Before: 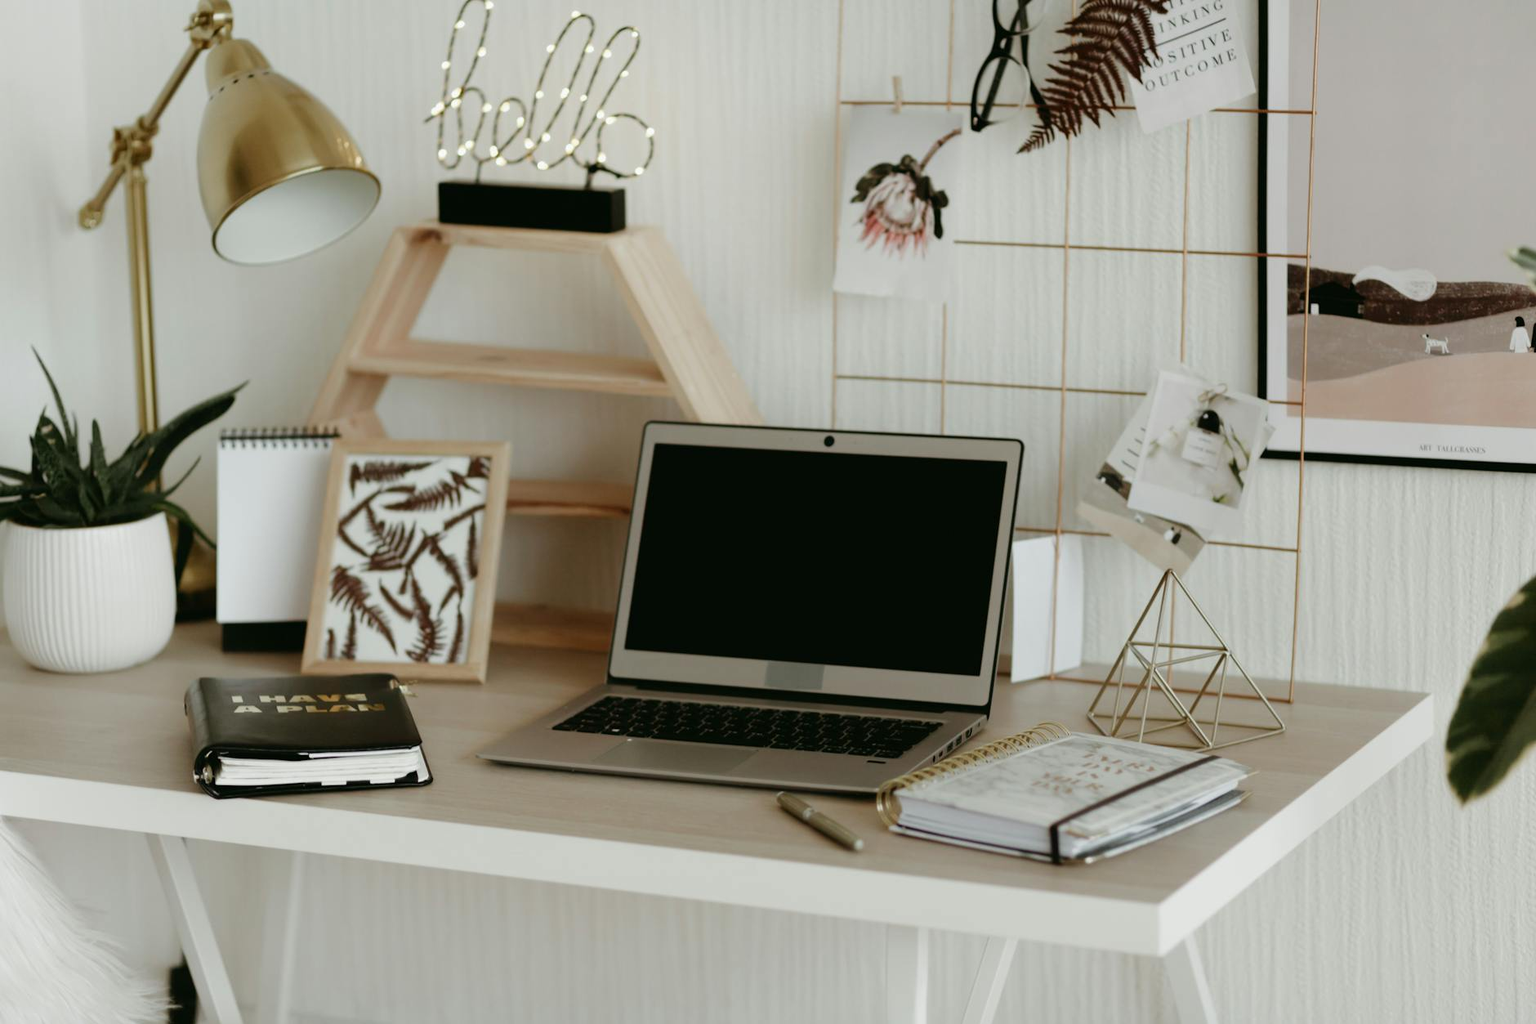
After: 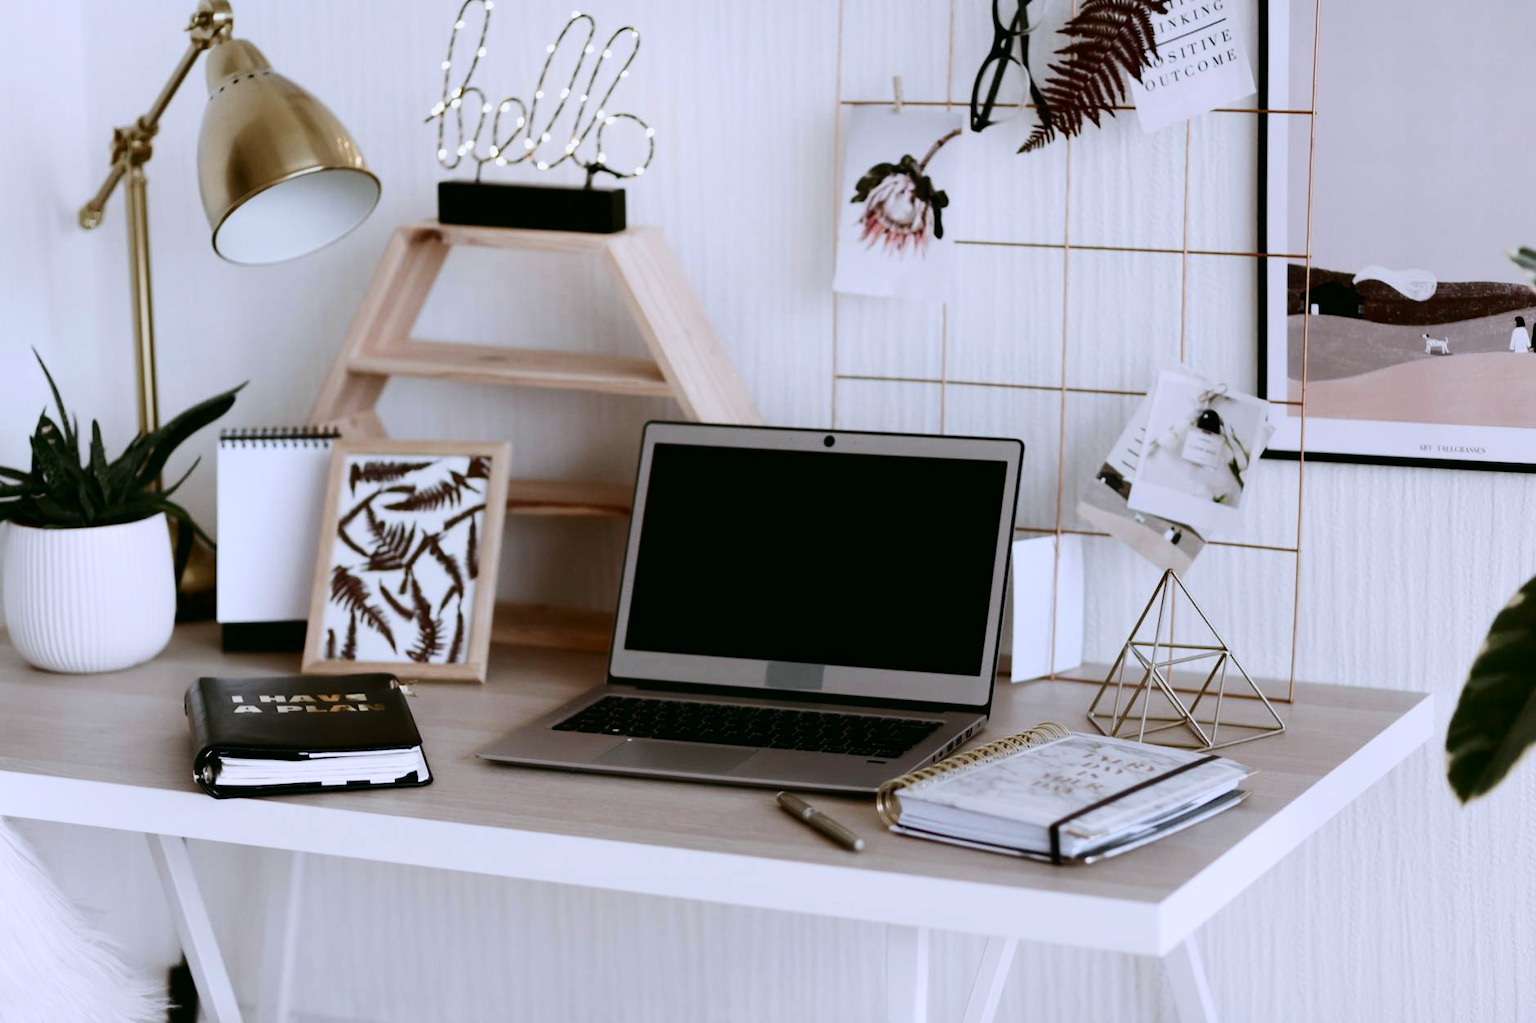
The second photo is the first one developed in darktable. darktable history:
color calibration: output R [0.999, 0.026, -0.11, 0], output G [-0.019, 1.037, -0.099, 0], output B [0.022, -0.023, 0.902, 0], illuminant custom, x 0.367, y 0.392, temperature 4437.75 K, clip negative RGB from gamut false
contrast brightness saturation: contrast 0.28
